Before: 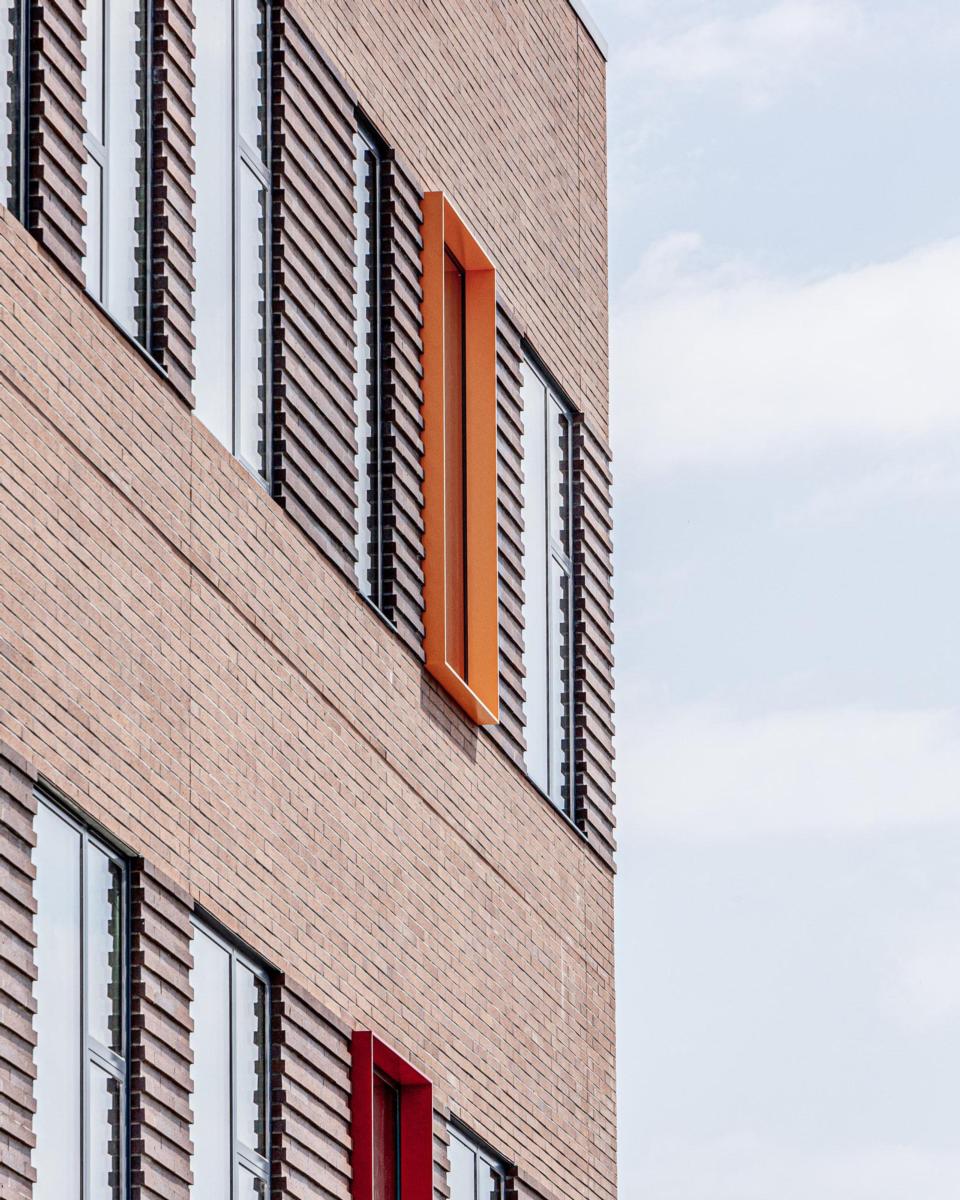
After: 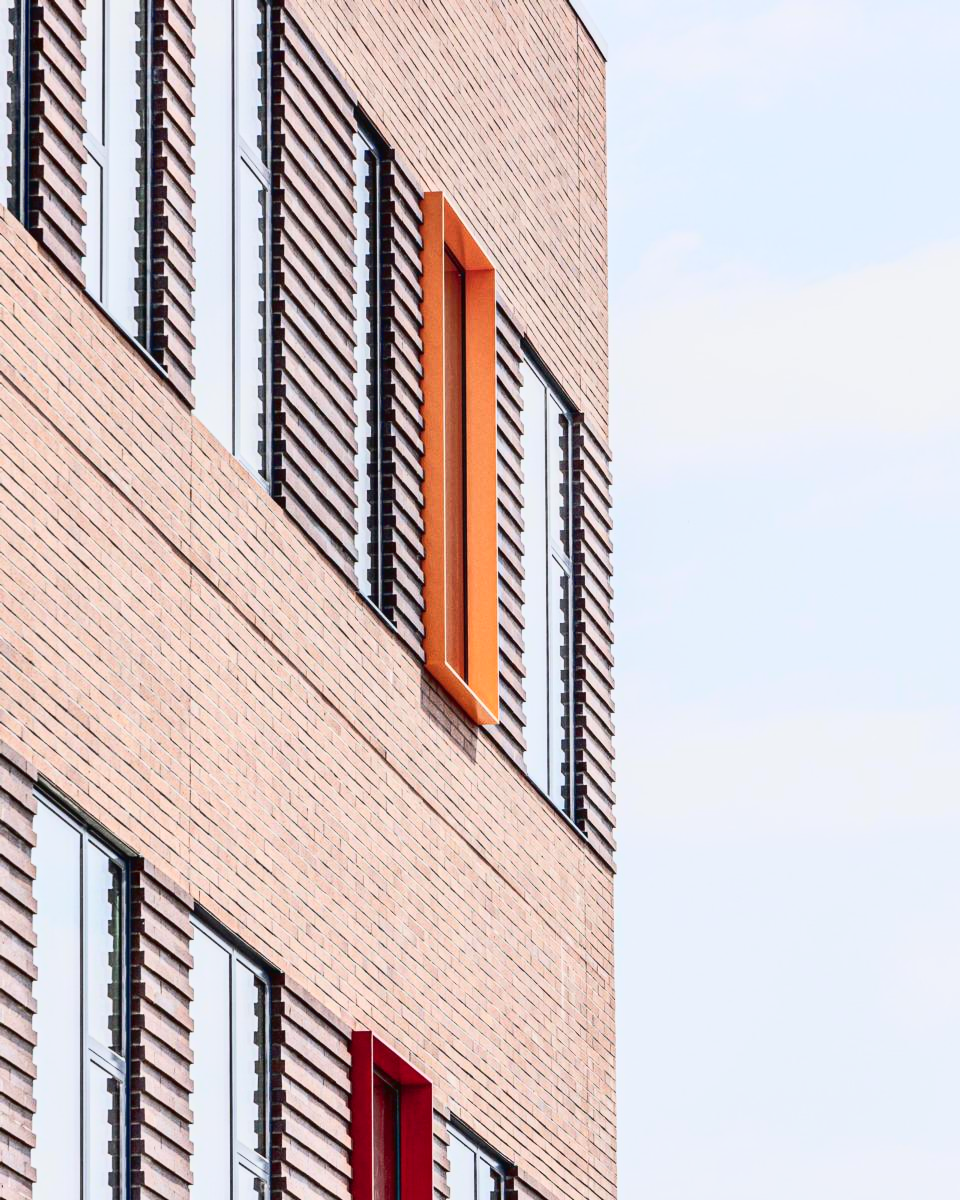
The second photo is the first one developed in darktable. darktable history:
tone curve: curves: ch0 [(0, 0.026) (0.172, 0.194) (0.398, 0.437) (0.469, 0.544) (0.612, 0.741) (0.845, 0.926) (1, 0.968)]; ch1 [(0, 0) (0.437, 0.453) (0.472, 0.467) (0.502, 0.502) (0.531, 0.537) (0.574, 0.583) (0.617, 0.64) (0.699, 0.749) (0.859, 0.919) (1, 1)]; ch2 [(0, 0) (0.33, 0.301) (0.421, 0.443) (0.476, 0.502) (0.511, 0.504) (0.553, 0.55) (0.595, 0.586) (0.664, 0.664) (1, 1)], color space Lab, linked channels, preserve colors none
